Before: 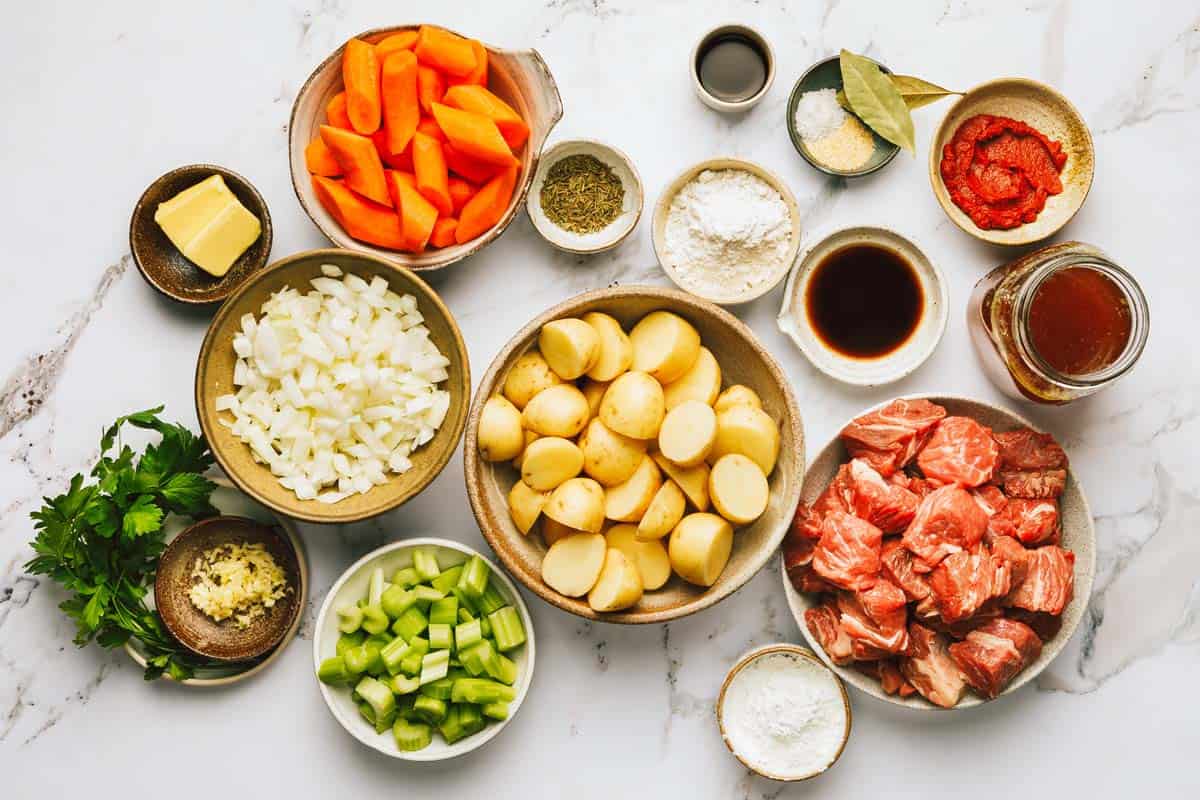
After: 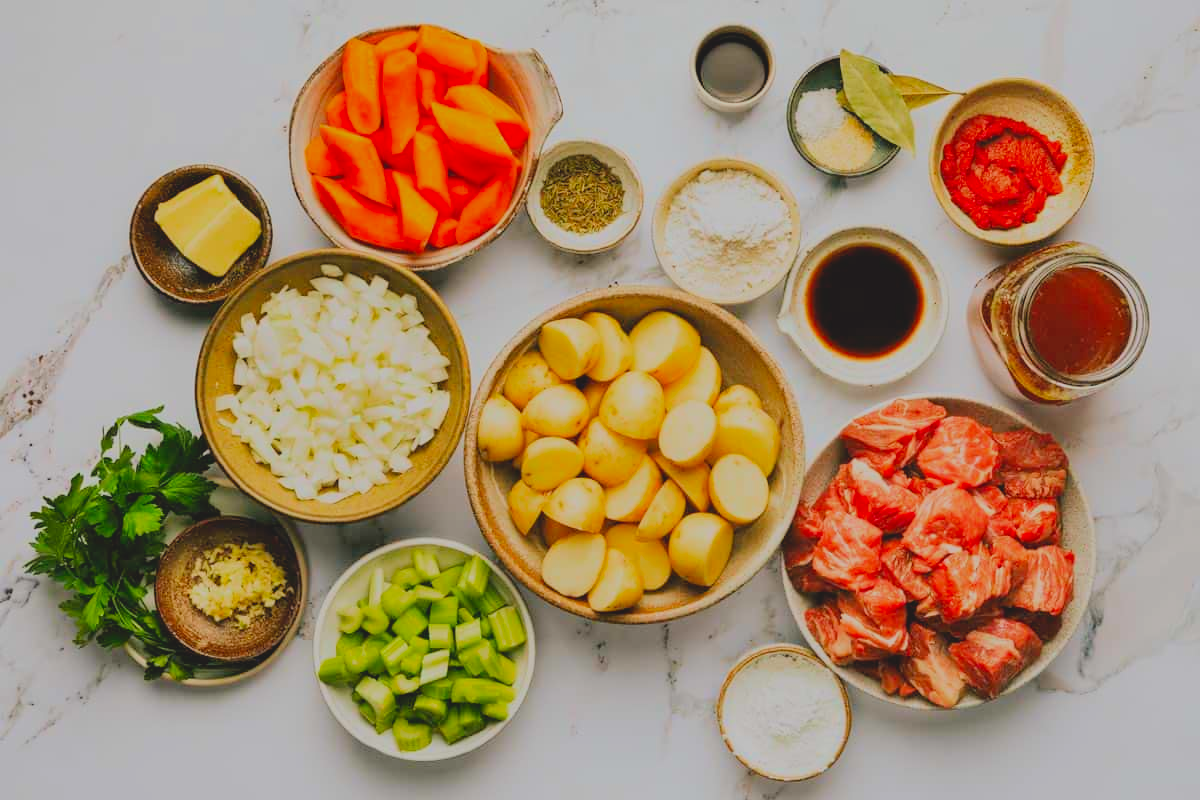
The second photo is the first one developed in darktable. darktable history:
filmic rgb: black relative exposure -7.65 EV, white relative exposure 4.56 EV, hardness 3.61, color science v6 (2022)
contrast brightness saturation: contrast -0.19, saturation 0.19
